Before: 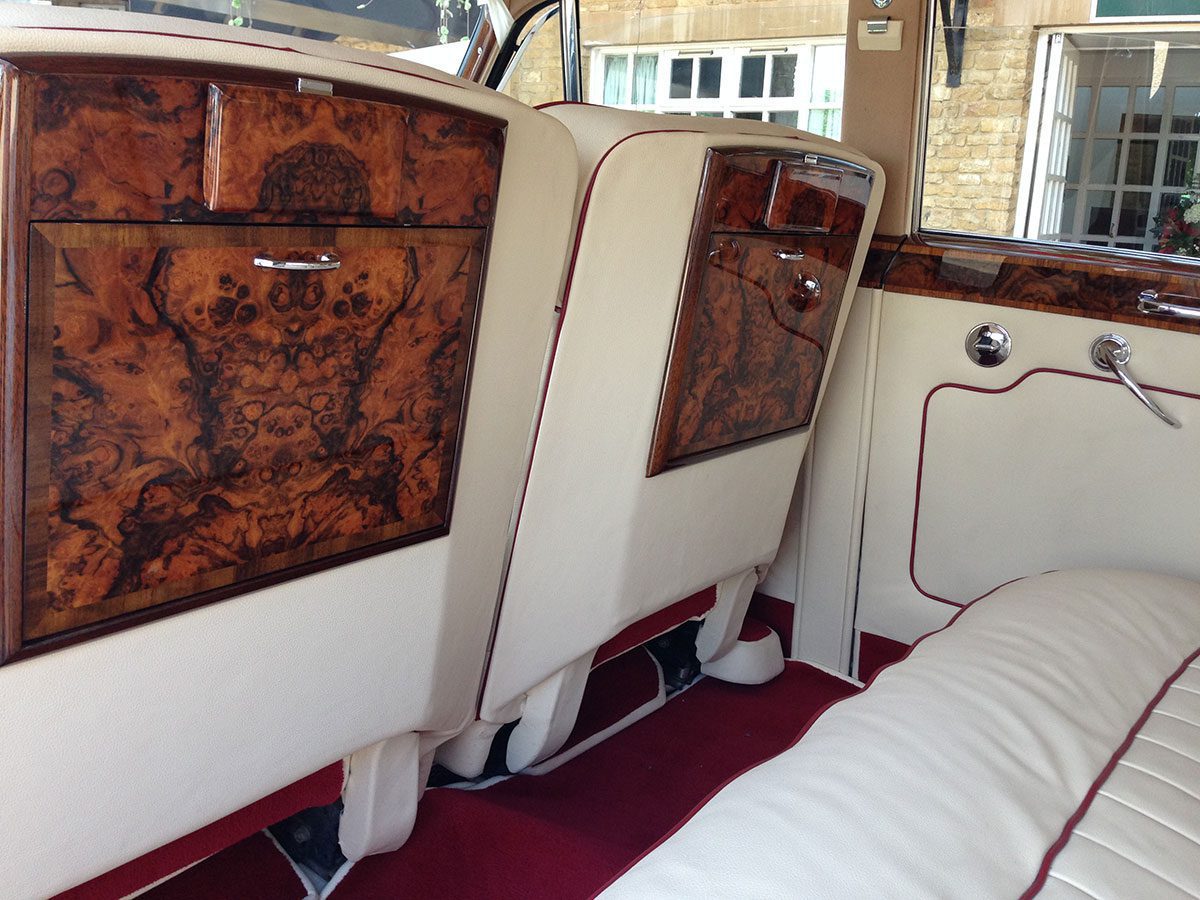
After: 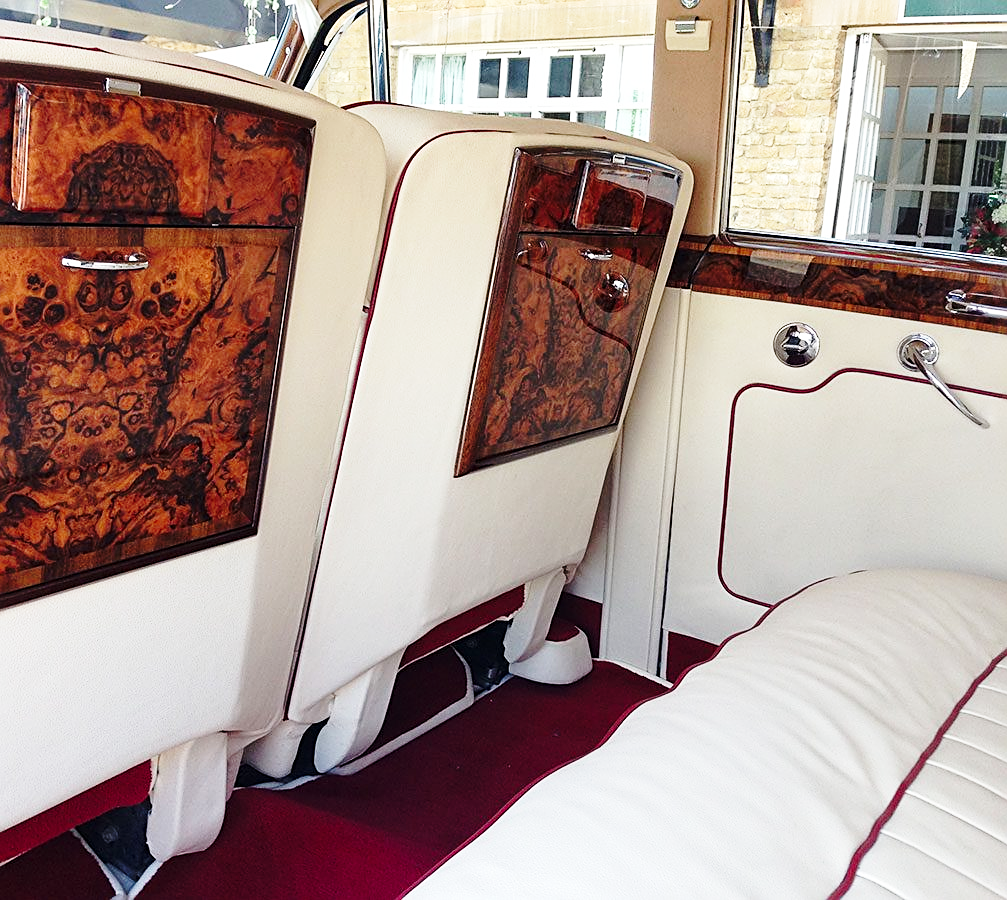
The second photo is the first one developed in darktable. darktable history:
crop: left 16.057%
sharpen: on, module defaults
base curve: curves: ch0 [(0, 0) (0.028, 0.03) (0.121, 0.232) (0.46, 0.748) (0.859, 0.968) (1, 1)], preserve colors none
